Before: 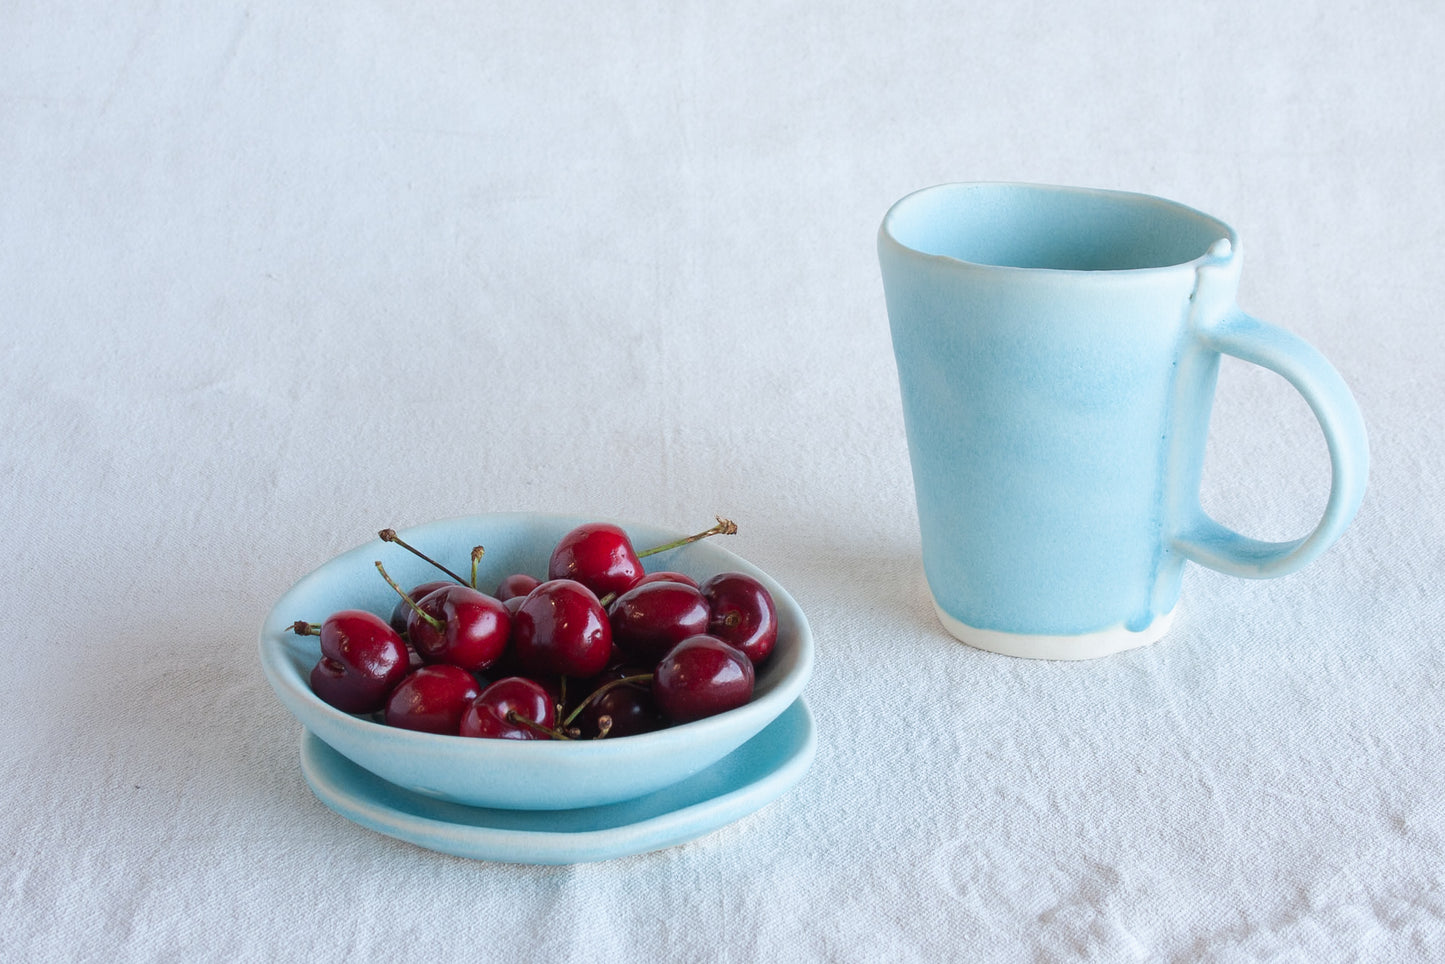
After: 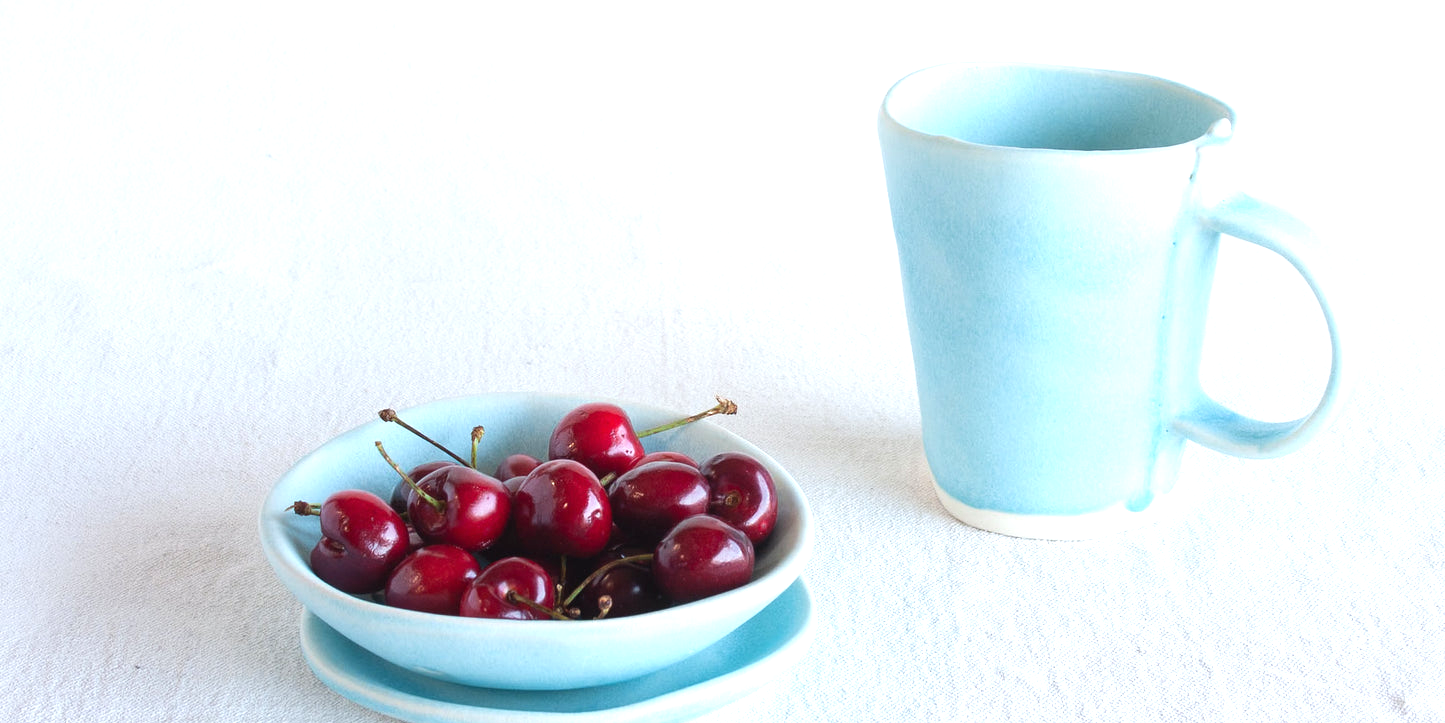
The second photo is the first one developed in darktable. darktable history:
crop and rotate: top 12.452%, bottom 12.496%
exposure: black level correction 0, exposure 0.692 EV, compensate highlight preservation false
